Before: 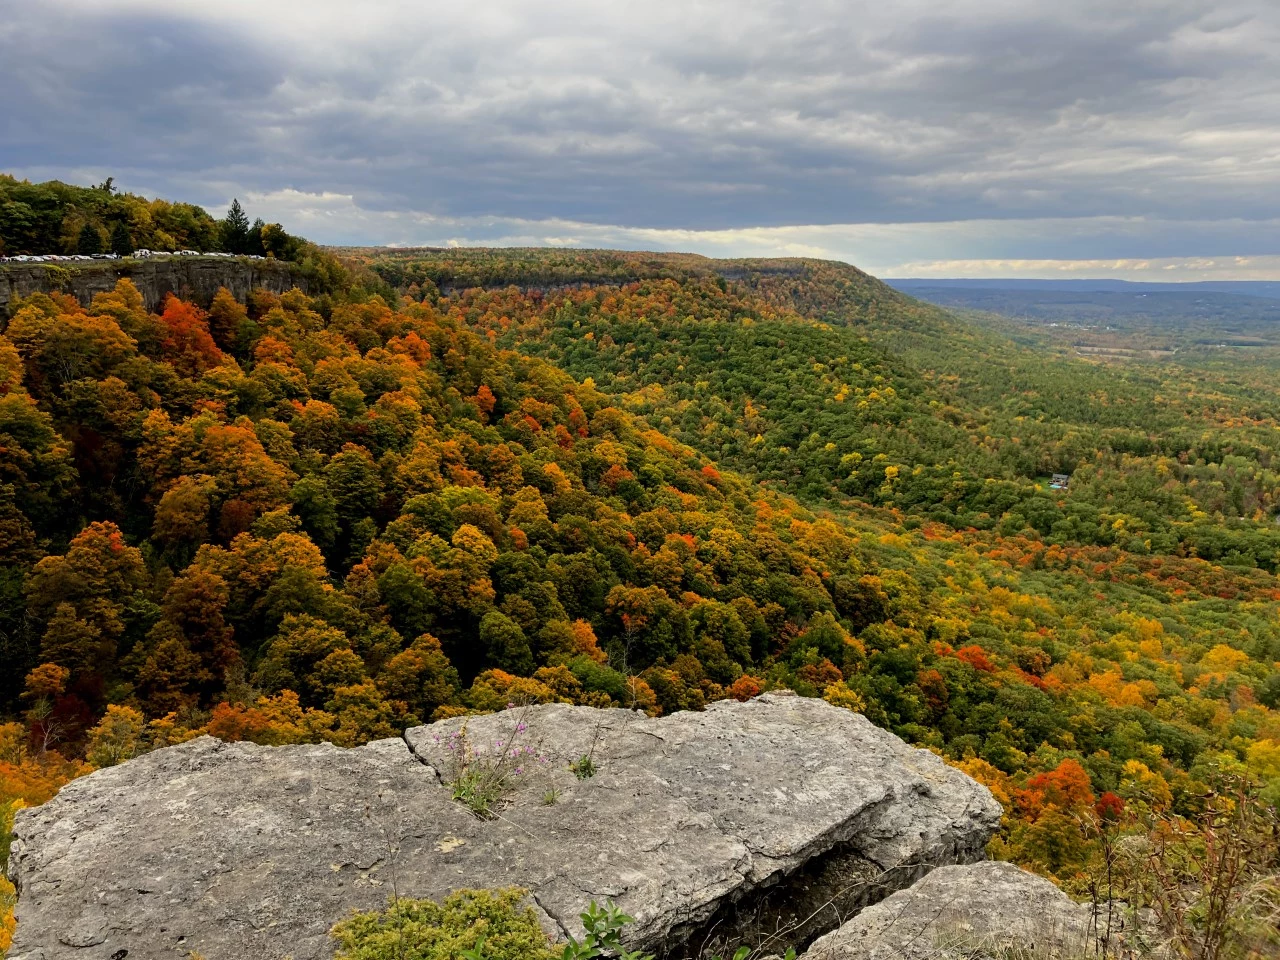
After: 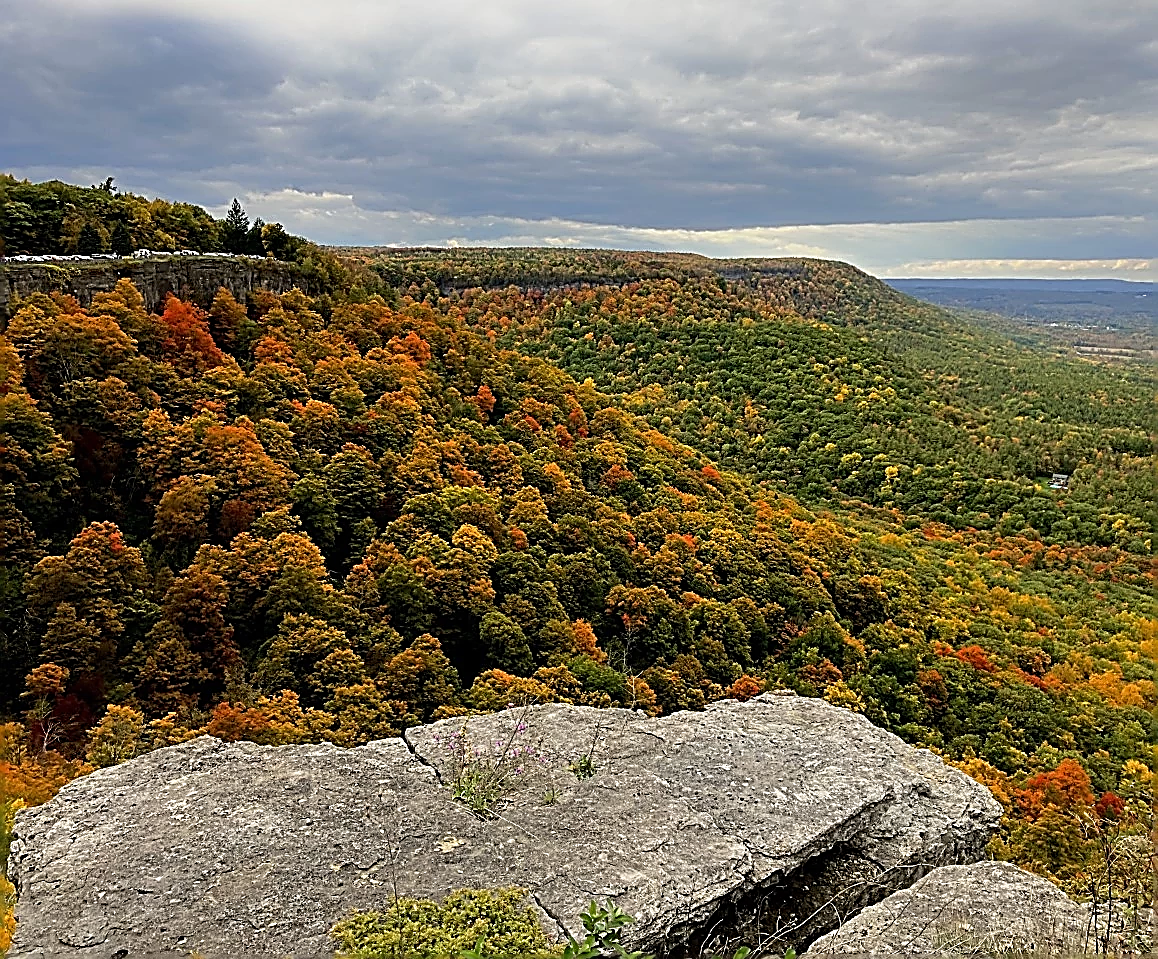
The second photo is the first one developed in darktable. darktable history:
sharpen: amount 2
crop: right 9.509%, bottom 0.031%
